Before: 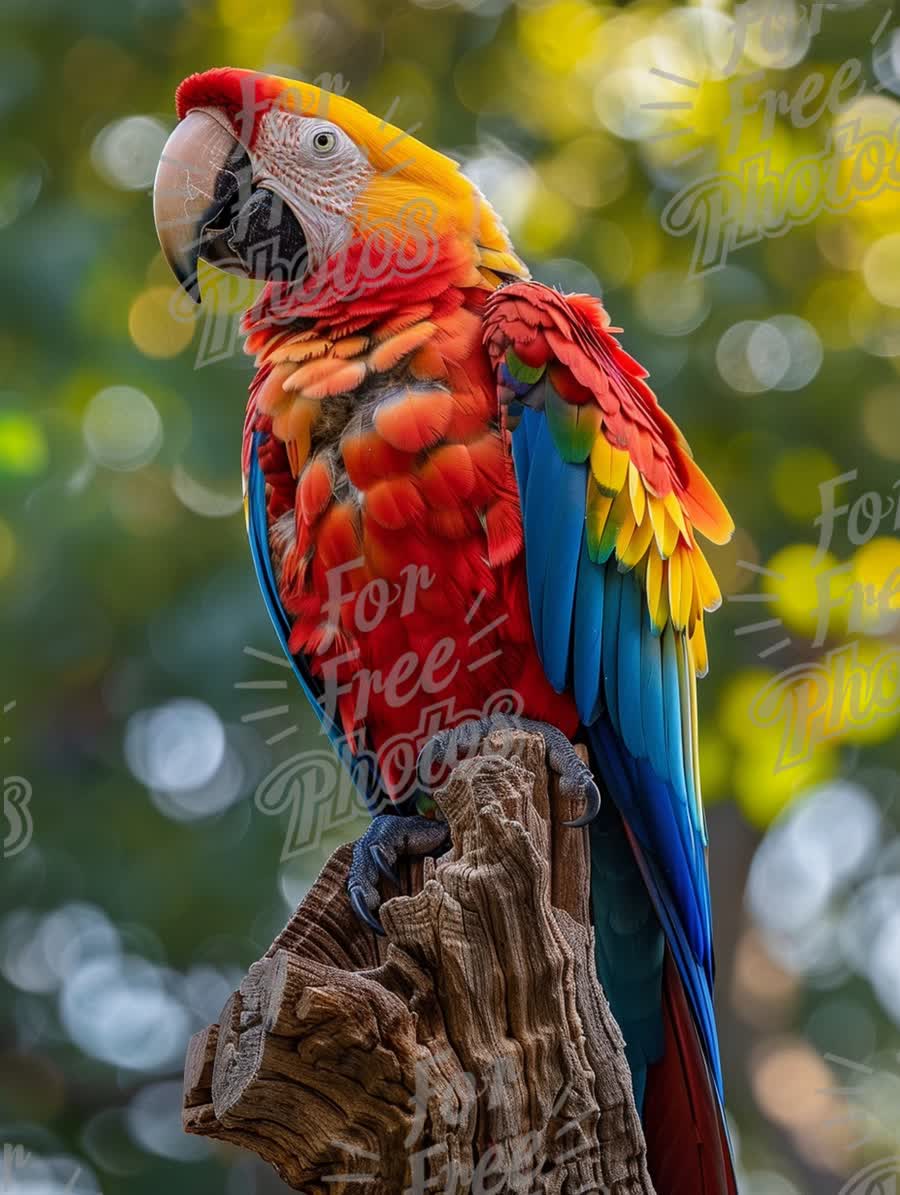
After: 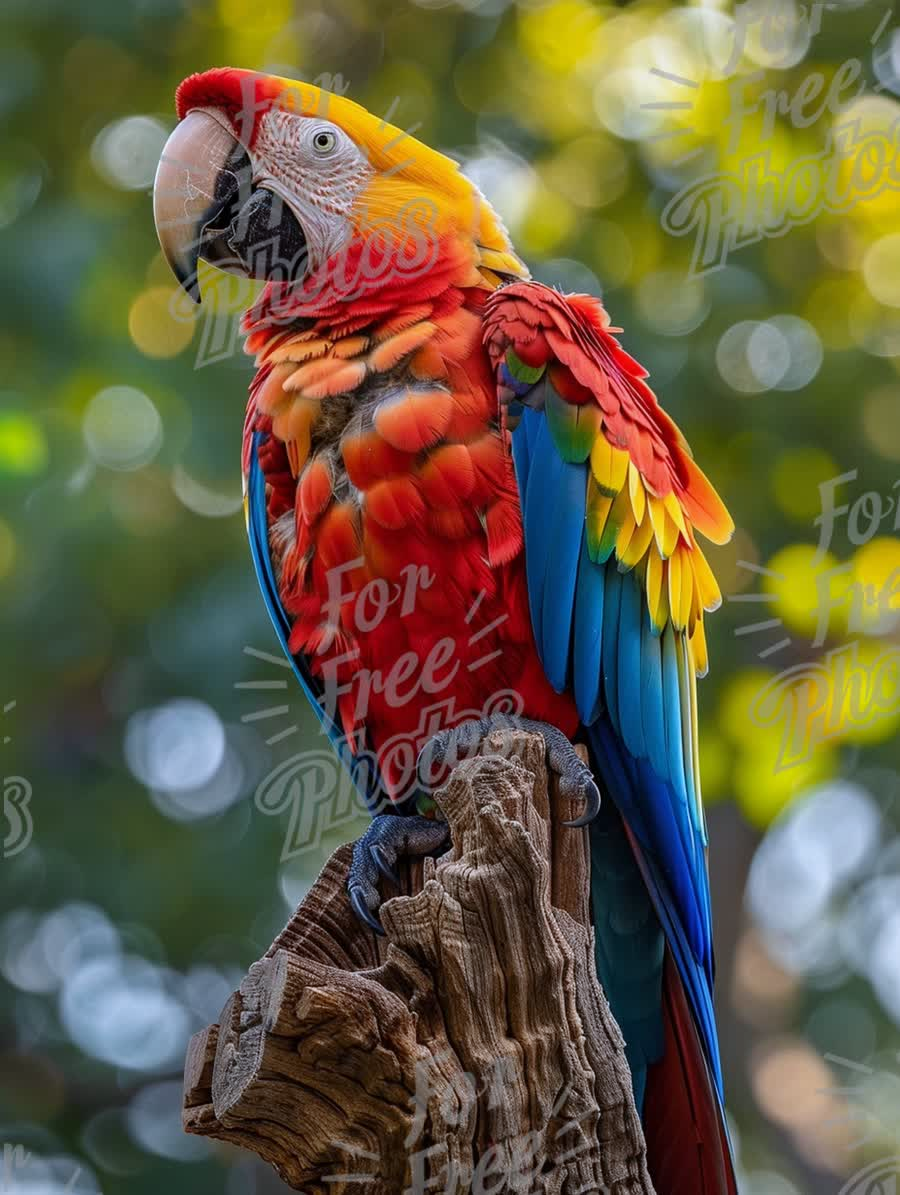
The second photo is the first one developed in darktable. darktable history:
exposure: exposure 0.02 EV, compensate highlight preservation false
white balance: red 0.974, blue 1.044
